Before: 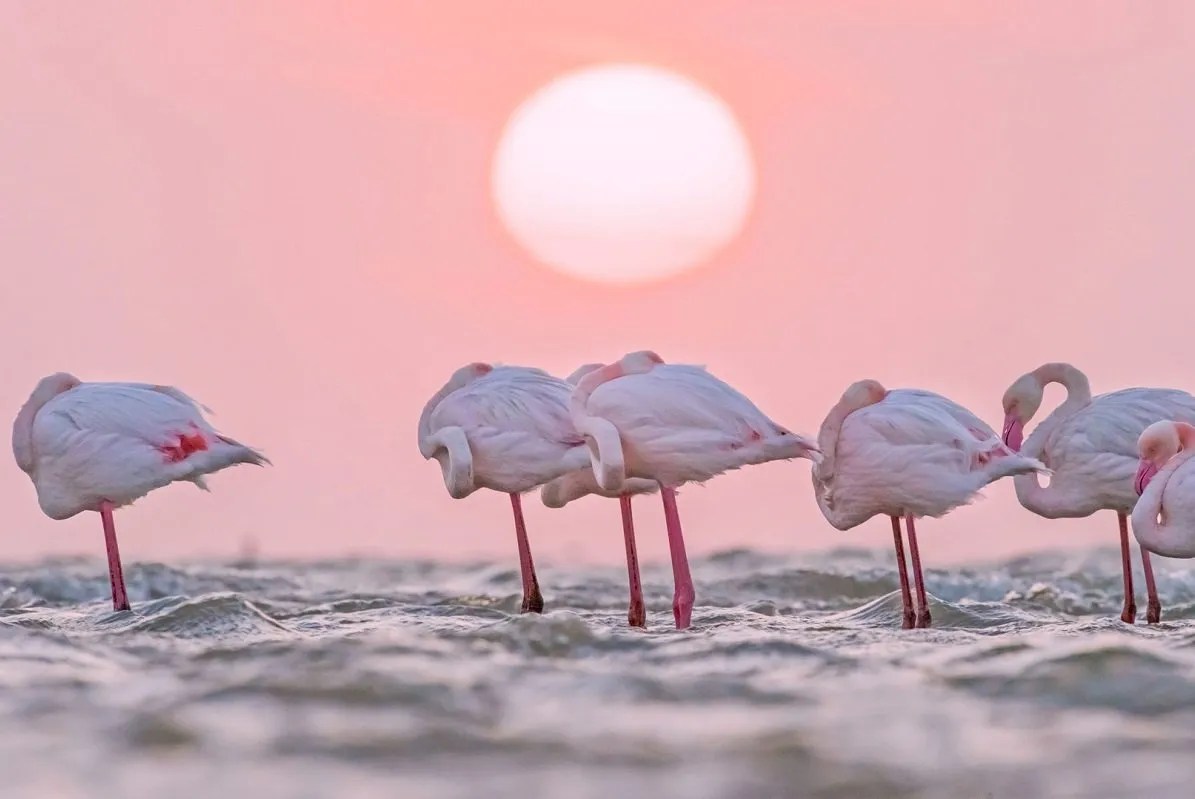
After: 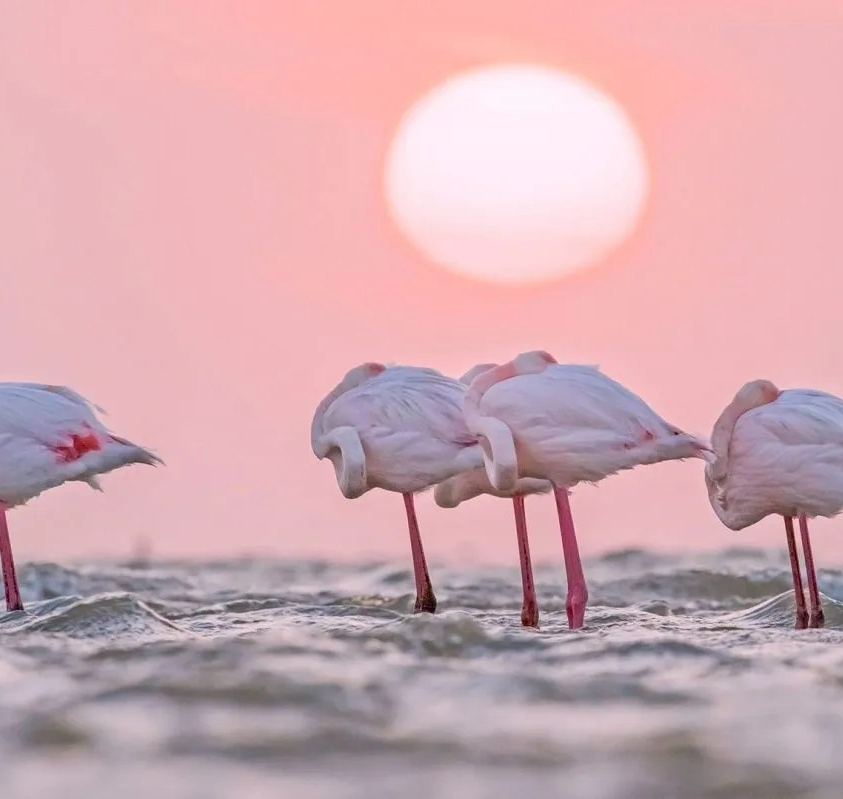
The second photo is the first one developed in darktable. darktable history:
crop and rotate: left 9.008%, right 20.381%
